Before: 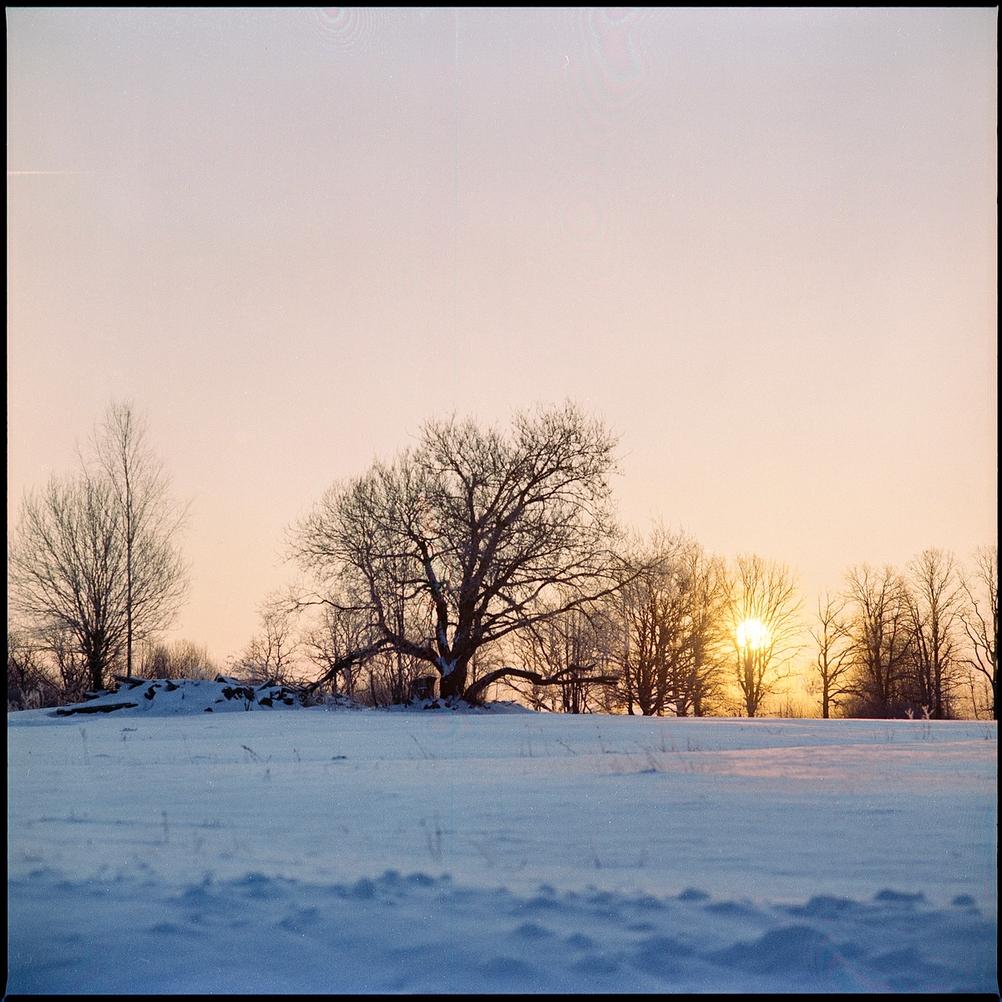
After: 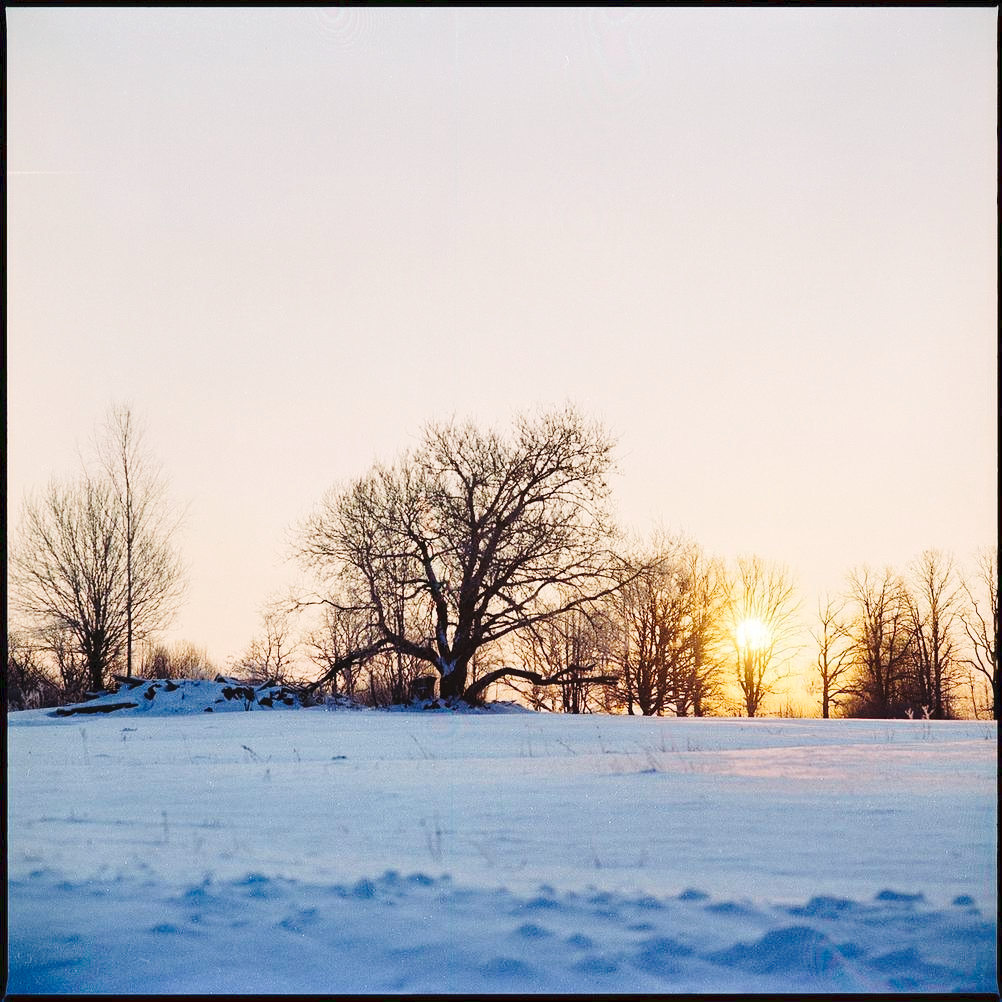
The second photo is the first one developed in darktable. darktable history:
tone curve: curves: ch0 [(0, 0) (0.003, 0.046) (0.011, 0.052) (0.025, 0.059) (0.044, 0.069) (0.069, 0.084) (0.1, 0.107) (0.136, 0.133) (0.177, 0.171) (0.224, 0.216) (0.277, 0.293) (0.335, 0.371) (0.399, 0.481) (0.468, 0.577) (0.543, 0.662) (0.623, 0.749) (0.709, 0.831) (0.801, 0.891) (0.898, 0.942) (1, 1)], preserve colors none
